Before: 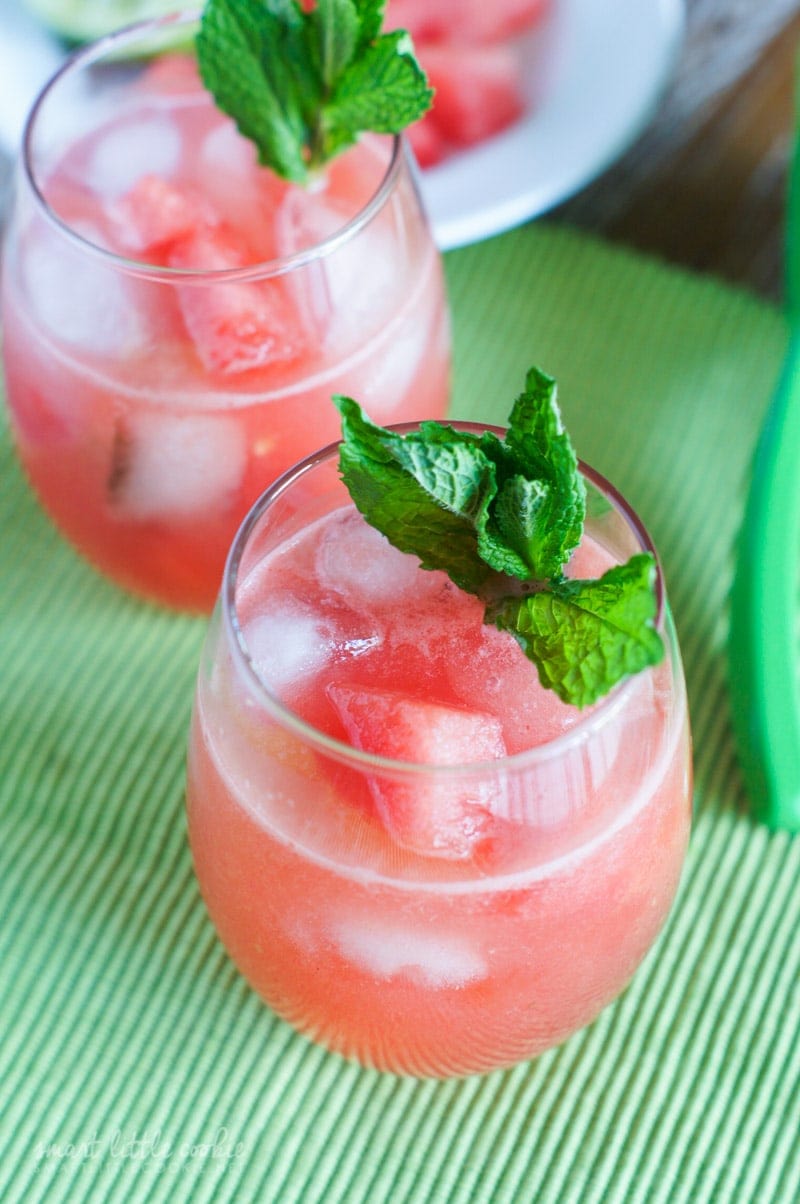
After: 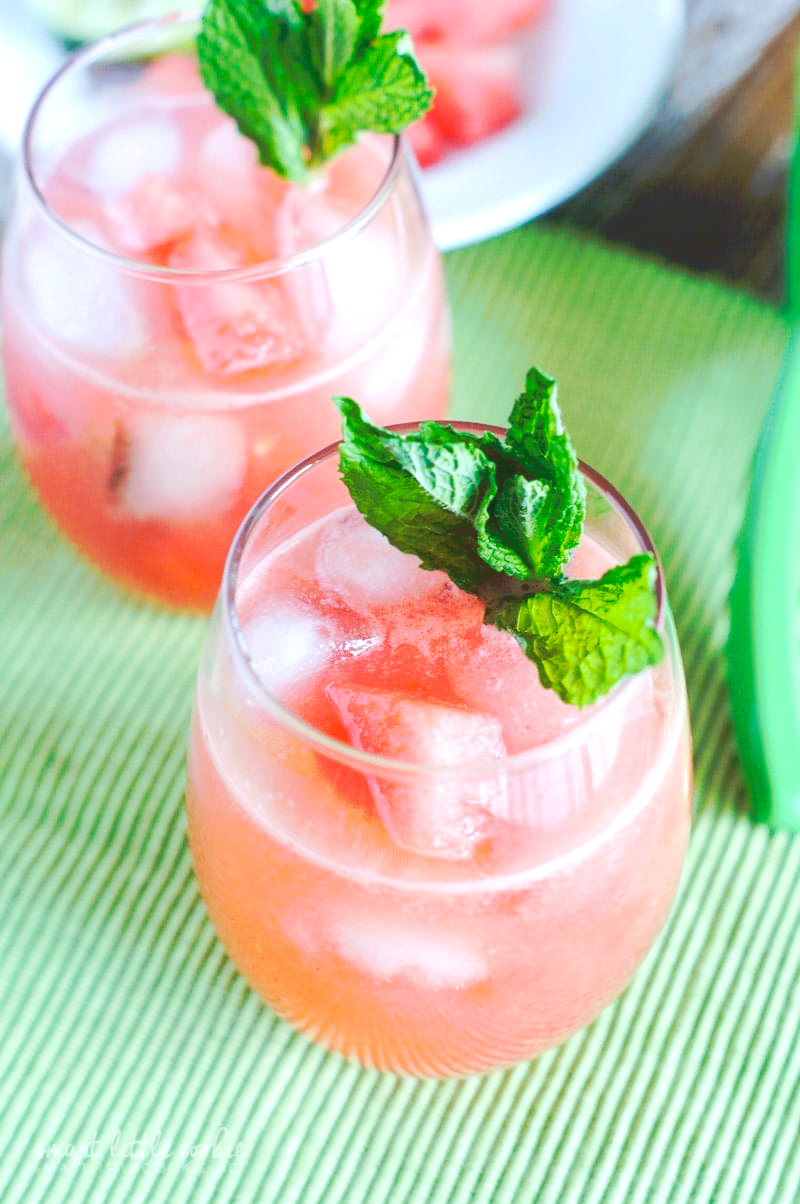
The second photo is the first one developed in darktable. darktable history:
tone equalizer: -8 EV -0.417 EV, -7 EV -0.389 EV, -6 EV -0.333 EV, -5 EV -0.222 EV, -3 EV 0.222 EV, -2 EV 0.333 EV, -1 EV 0.389 EV, +0 EV 0.417 EV, edges refinement/feathering 500, mask exposure compensation -1.57 EV, preserve details no
color balance: output saturation 110%
tone curve: curves: ch0 [(0, 0) (0.003, 0.055) (0.011, 0.111) (0.025, 0.126) (0.044, 0.169) (0.069, 0.215) (0.1, 0.199) (0.136, 0.207) (0.177, 0.259) (0.224, 0.327) (0.277, 0.361) (0.335, 0.431) (0.399, 0.501) (0.468, 0.589) (0.543, 0.683) (0.623, 0.73) (0.709, 0.796) (0.801, 0.863) (0.898, 0.921) (1, 1)], preserve colors none
